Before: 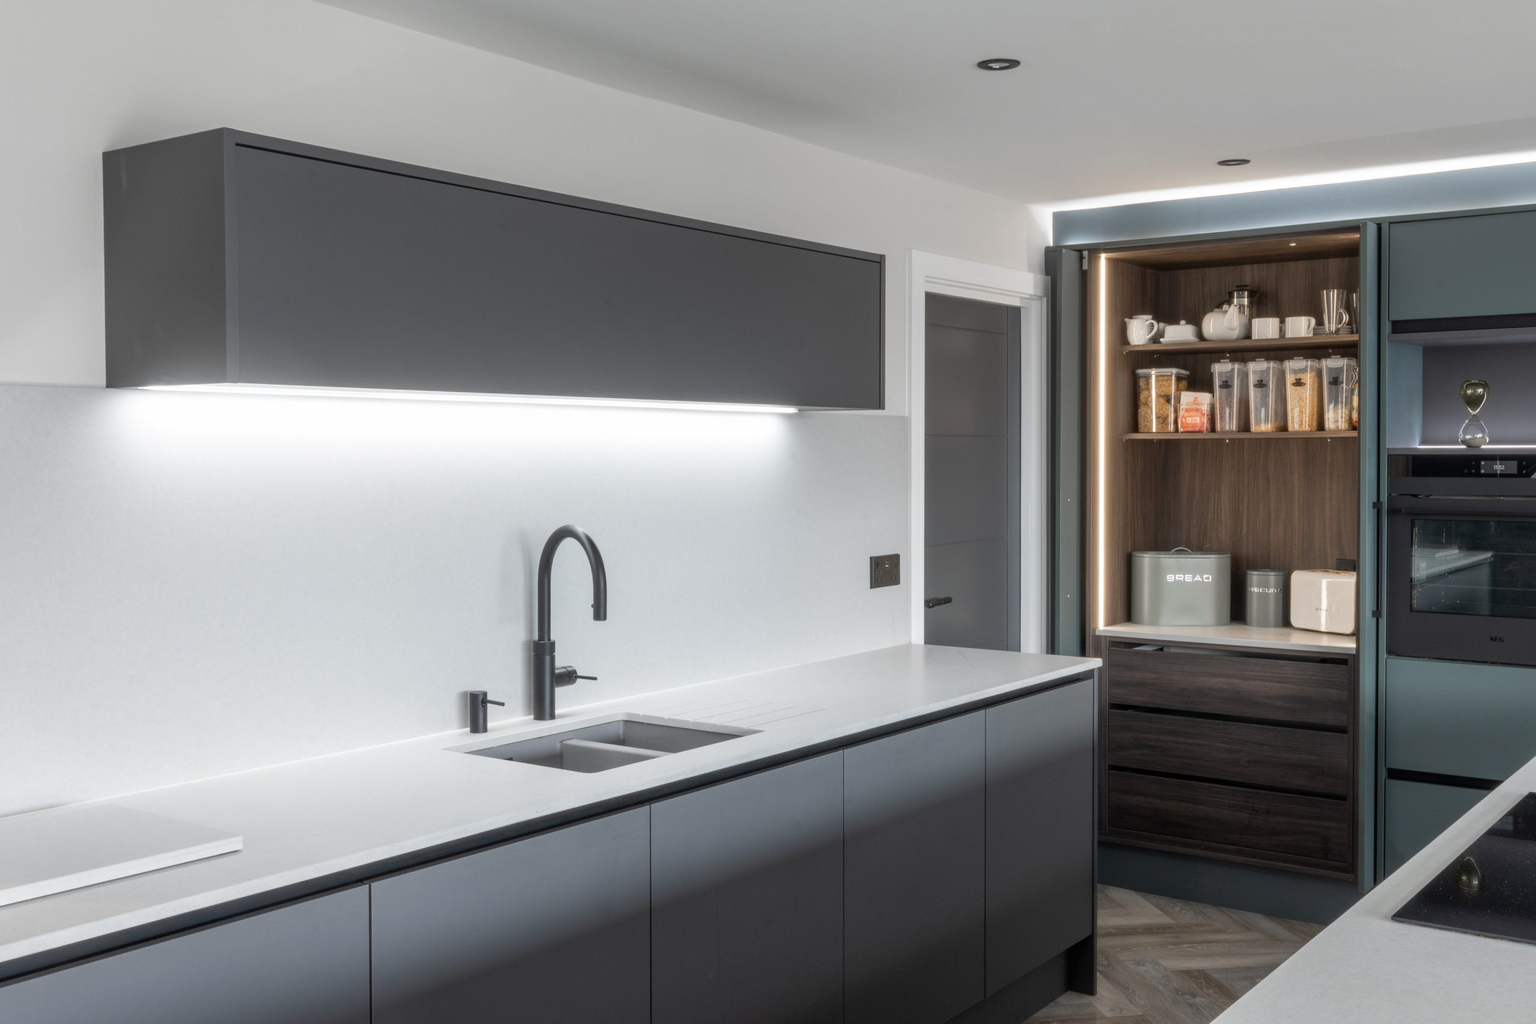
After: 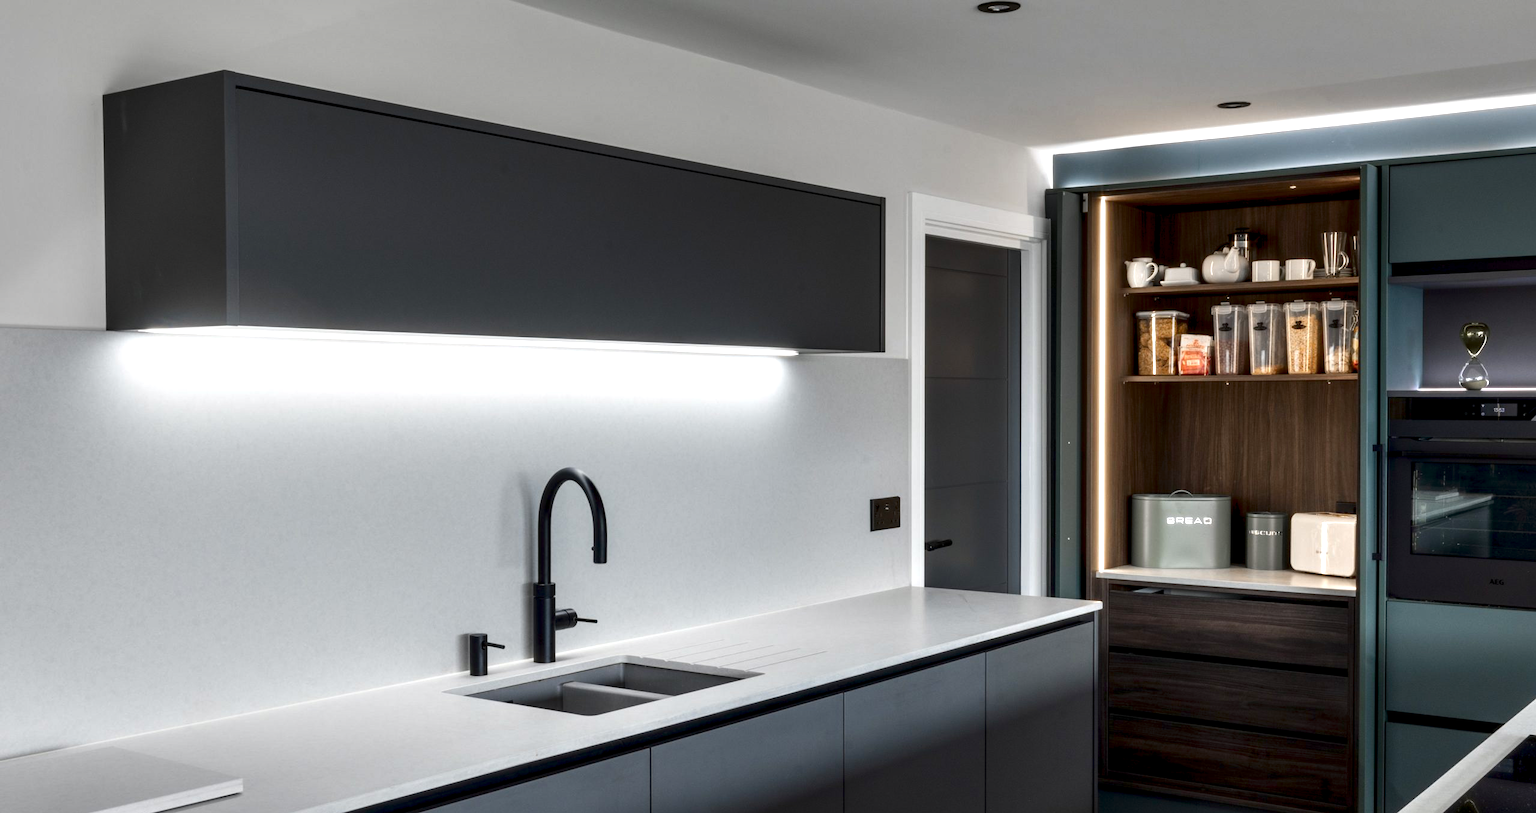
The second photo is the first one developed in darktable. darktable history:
exposure: black level correction 0.001, exposure 0.191 EV, compensate highlight preservation false
contrast brightness saturation: brightness -0.2, saturation 0.08
color balance rgb: perceptual saturation grading › global saturation -0.31%, global vibrance -8%, contrast -13%, saturation formula JzAzBz (2021)
crop and rotate: top 5.667%, bottom 14.937%
contrast equalizer: octaves 7, y [[0.6 ×6], [0.55 ×6], [0 ×6], [0 ×6], [0 ×6]]
